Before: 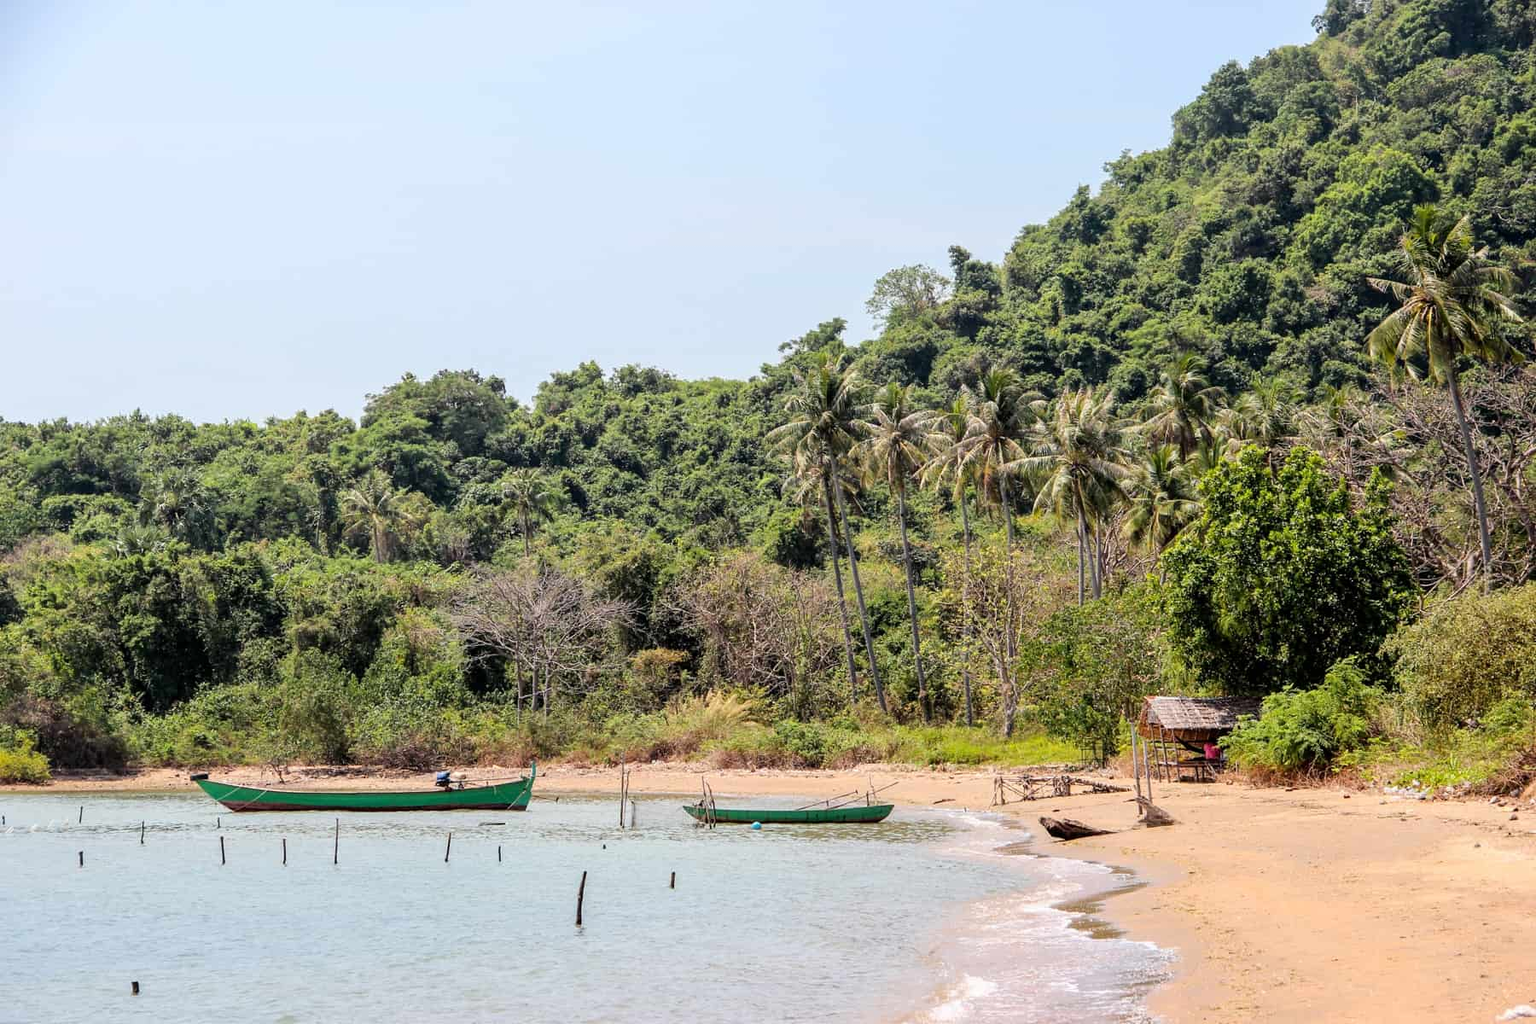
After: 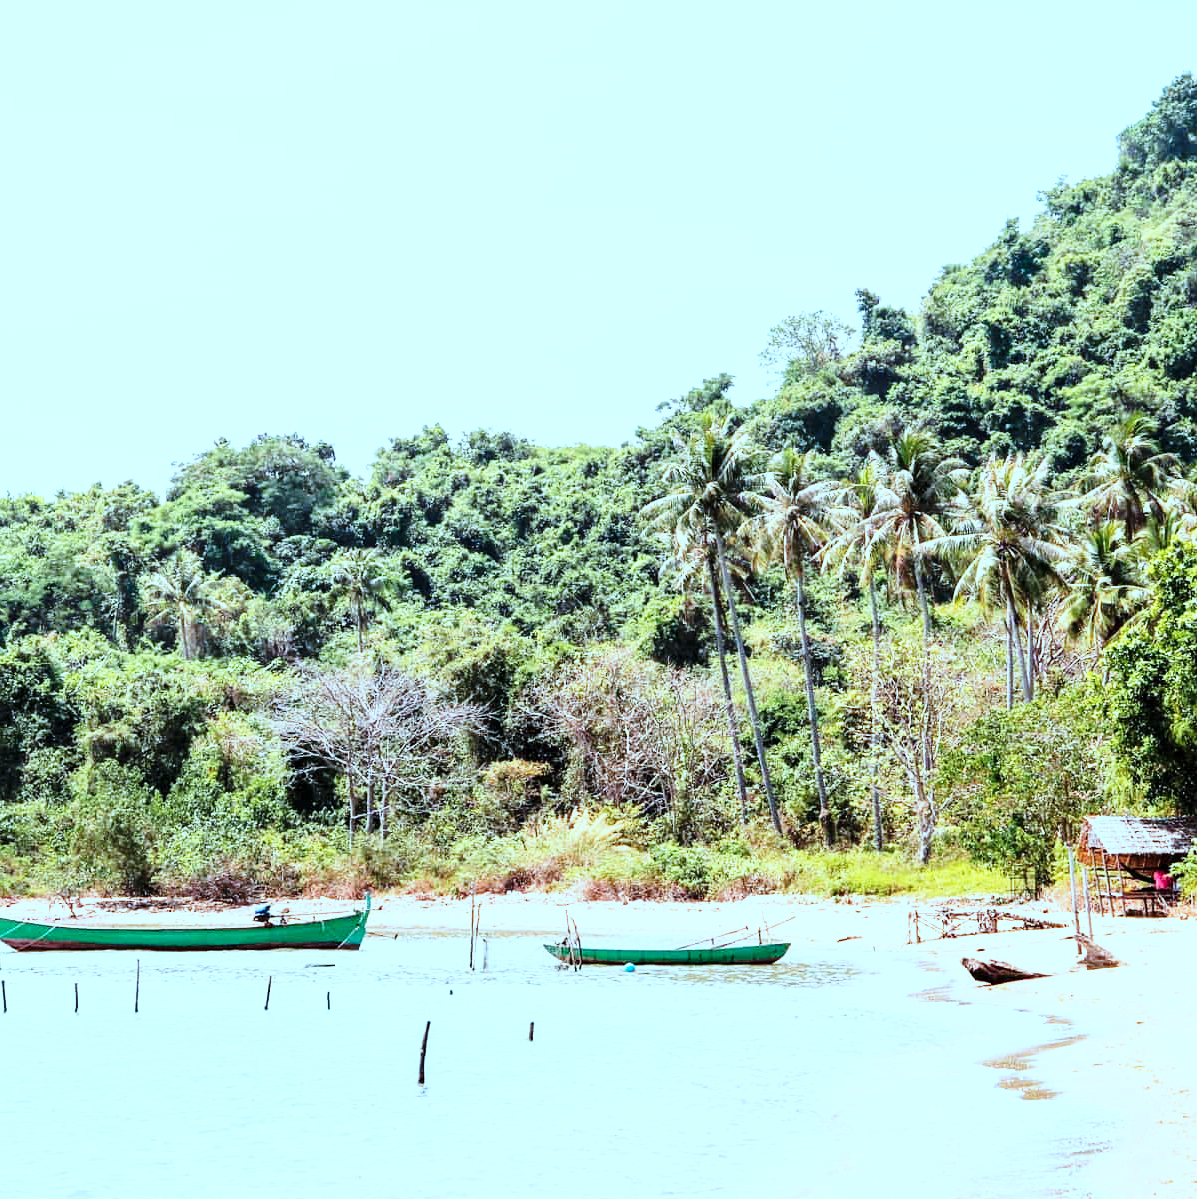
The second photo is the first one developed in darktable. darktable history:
color correction: highlights a* -9.66, highlights b* -21.34
crop and rotate: left 14.294%, right 19.186%
base curve: curves: ch0 [(0, 0) (0.026, 0.03) (0.109, 0.232) (0.351, 0.748) (0.669, 0.968) (1, 1)], preserve colors none
